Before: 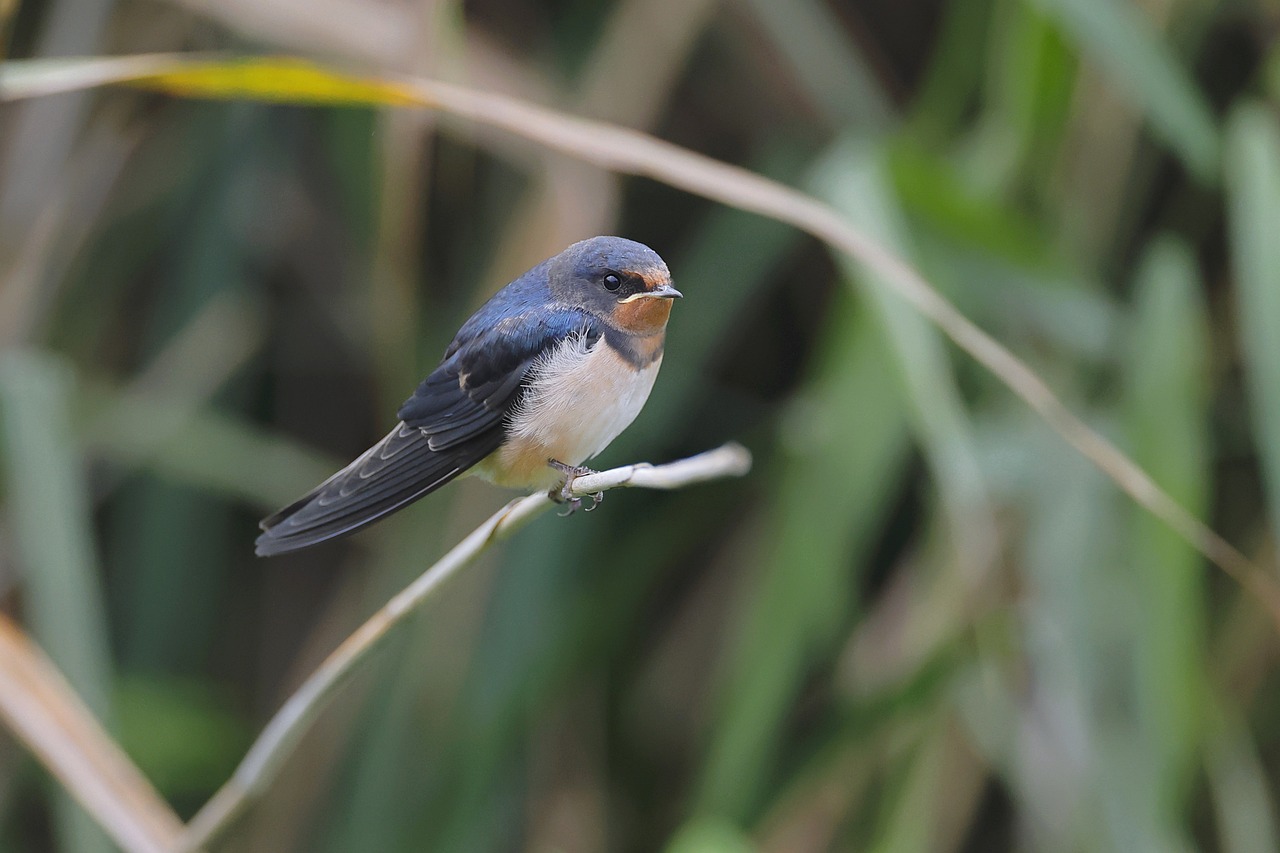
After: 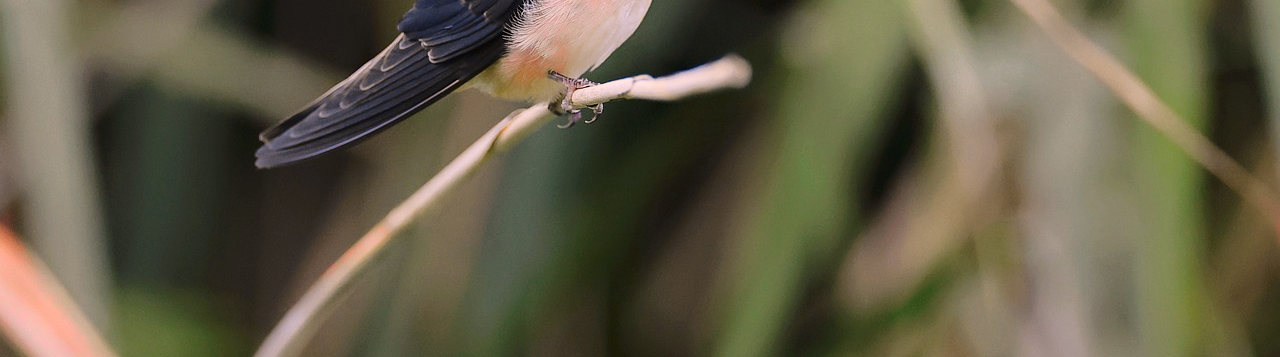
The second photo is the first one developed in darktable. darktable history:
tone curve: curves: ch0 [(0, 0) (0.087, 0.054) (0.281, 0.245) (0.506, 0.526) (0.8, 0.824) (0.994, 0.955)]; ch1 [(0, 0) (0.27, 0.195) (0.406, 0.435) (0.452, 0.474) (0.495, 0.5) (0.514, 0.508) (0.537, 0.556) (0.654, 0.689) (1, 1)]; ch2 [(0, 0) (0.269, 0.299) (0.459, 0.441) (0.498, 0.499) (0.523, 0.52) (0.551, 0.549) (0.633, 0.625) (0.659, 0.681) (0.718, 0.764) (1, 1)], color space Lab, independent channels, preserve colors none
crop: top 45.551%, bottom 12.262%
color correction: highlights a* 11.96, highlights b* 11.58
